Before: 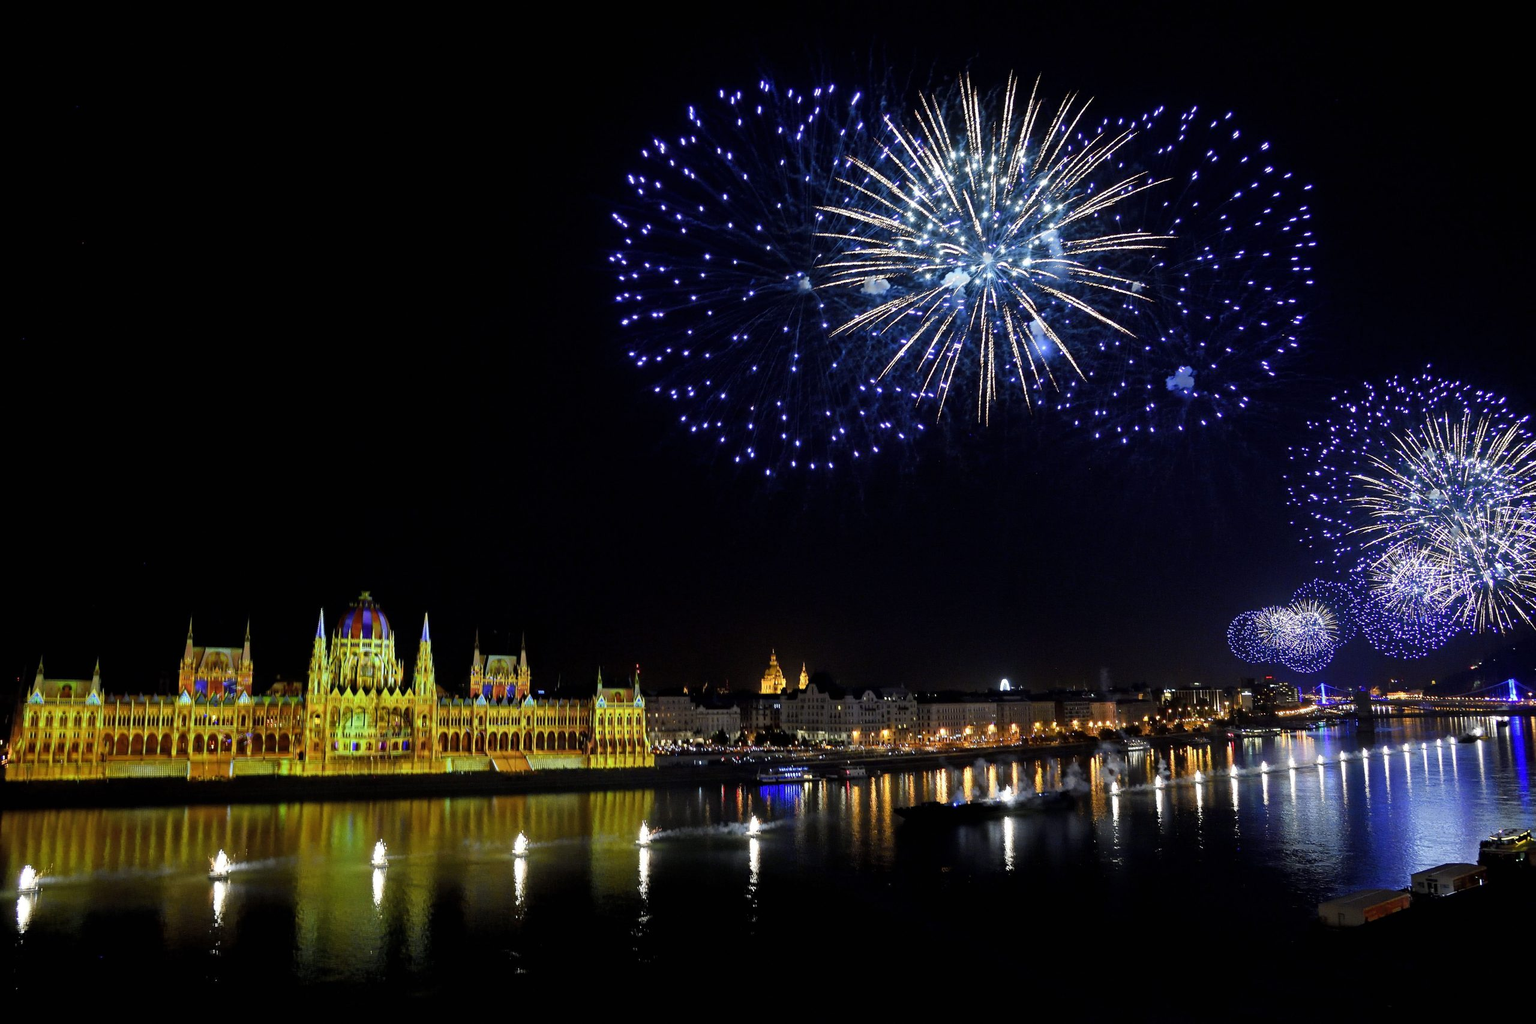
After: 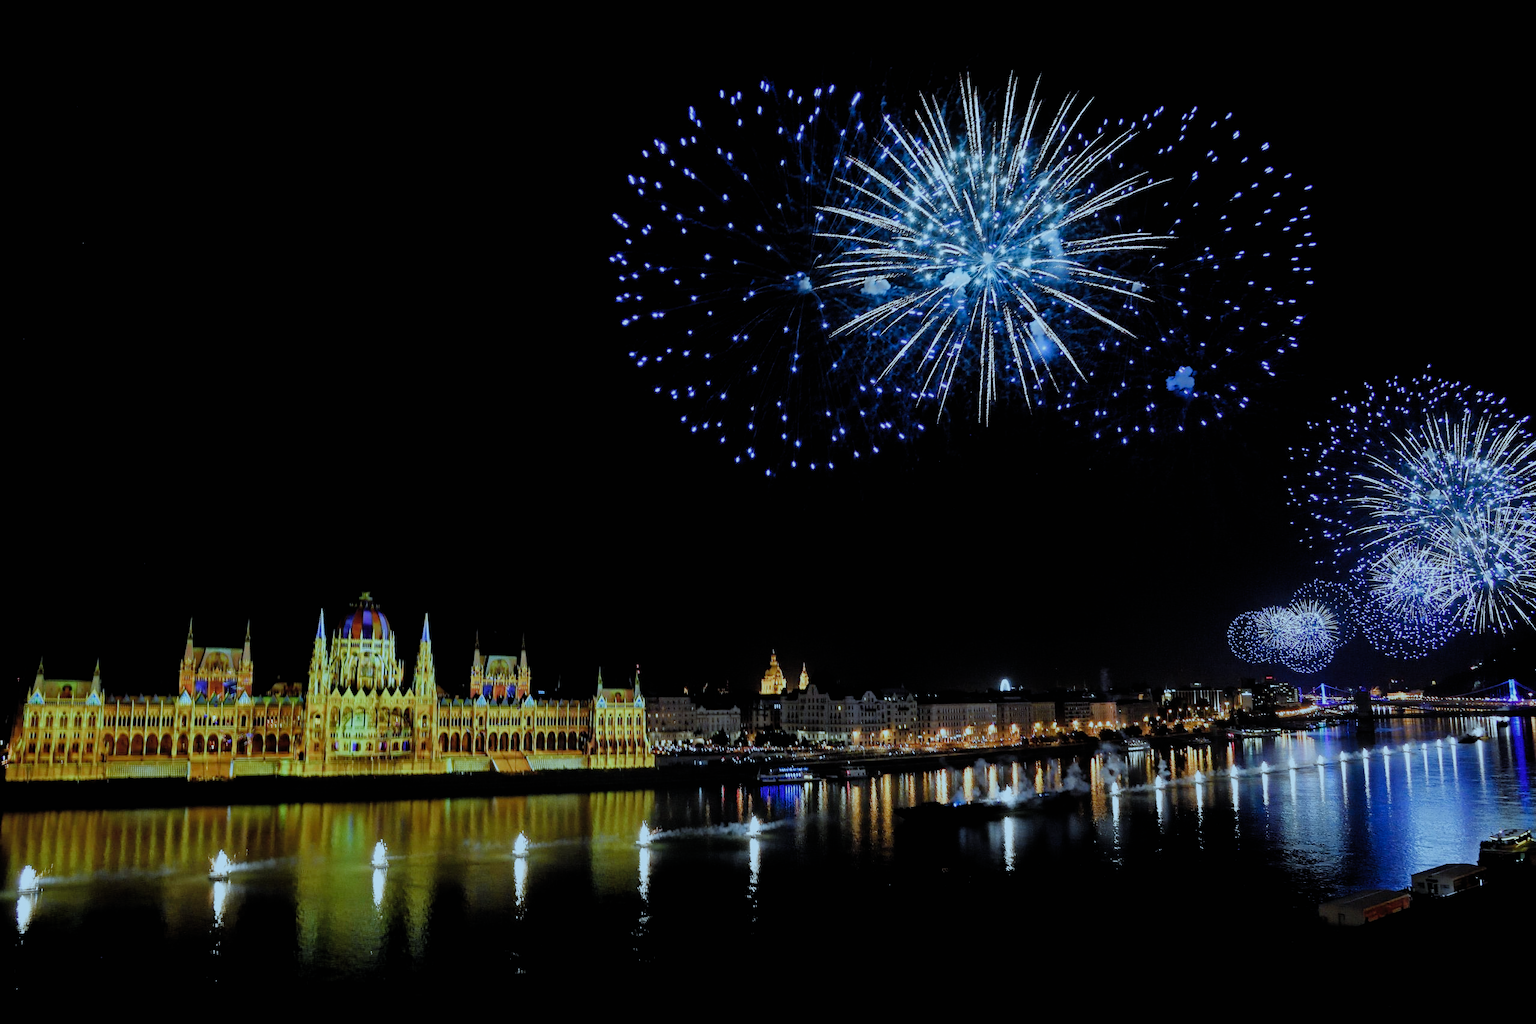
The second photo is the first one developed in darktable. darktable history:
color correction: highlights a* -10.66, highlights b* -18.8
shadows and highlights: shadows 25.97, highlights -25.2
filmic rgb: black relative exposure -7.65 EV, white relative exposure 4.56 EV, hardness 3.61, add noise in highlights 0.001, preserve chrominance no, color science v3 (2019), use custom middle-gray values true, contrast in highlights soft
